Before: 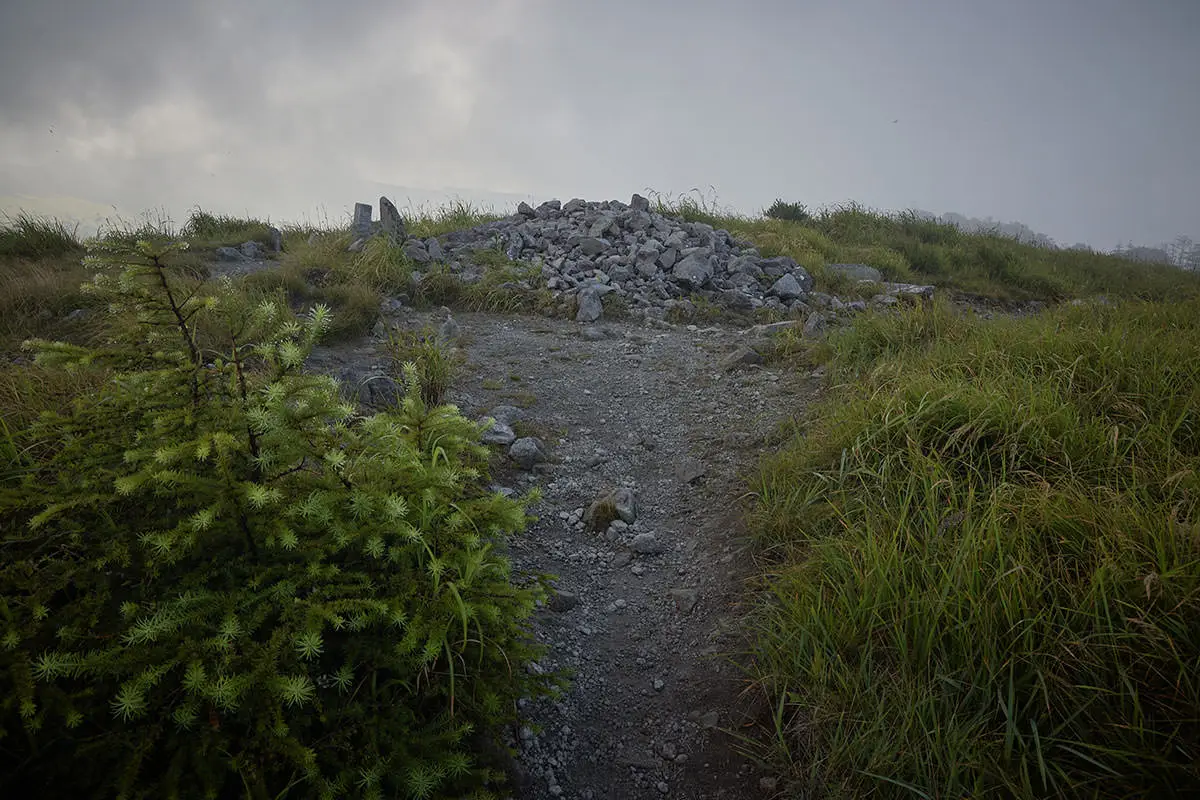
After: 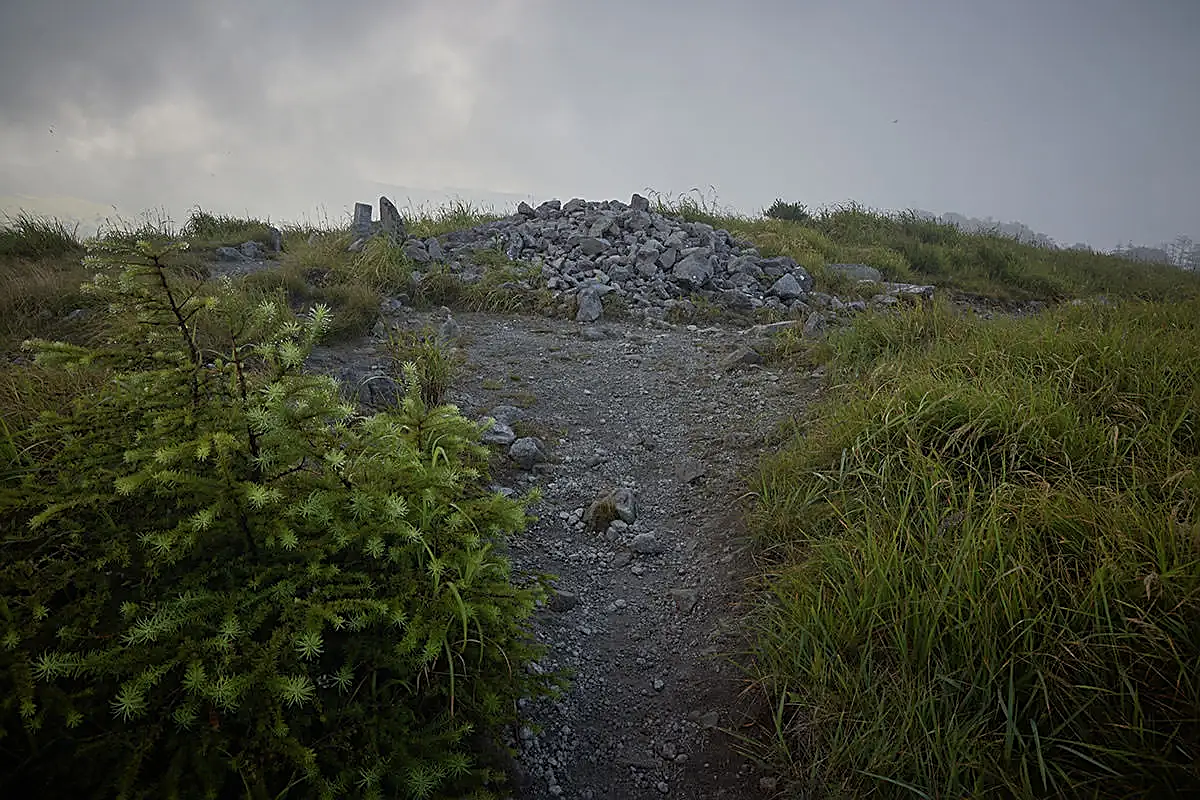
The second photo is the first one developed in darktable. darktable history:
sharpen: amount 0.599
